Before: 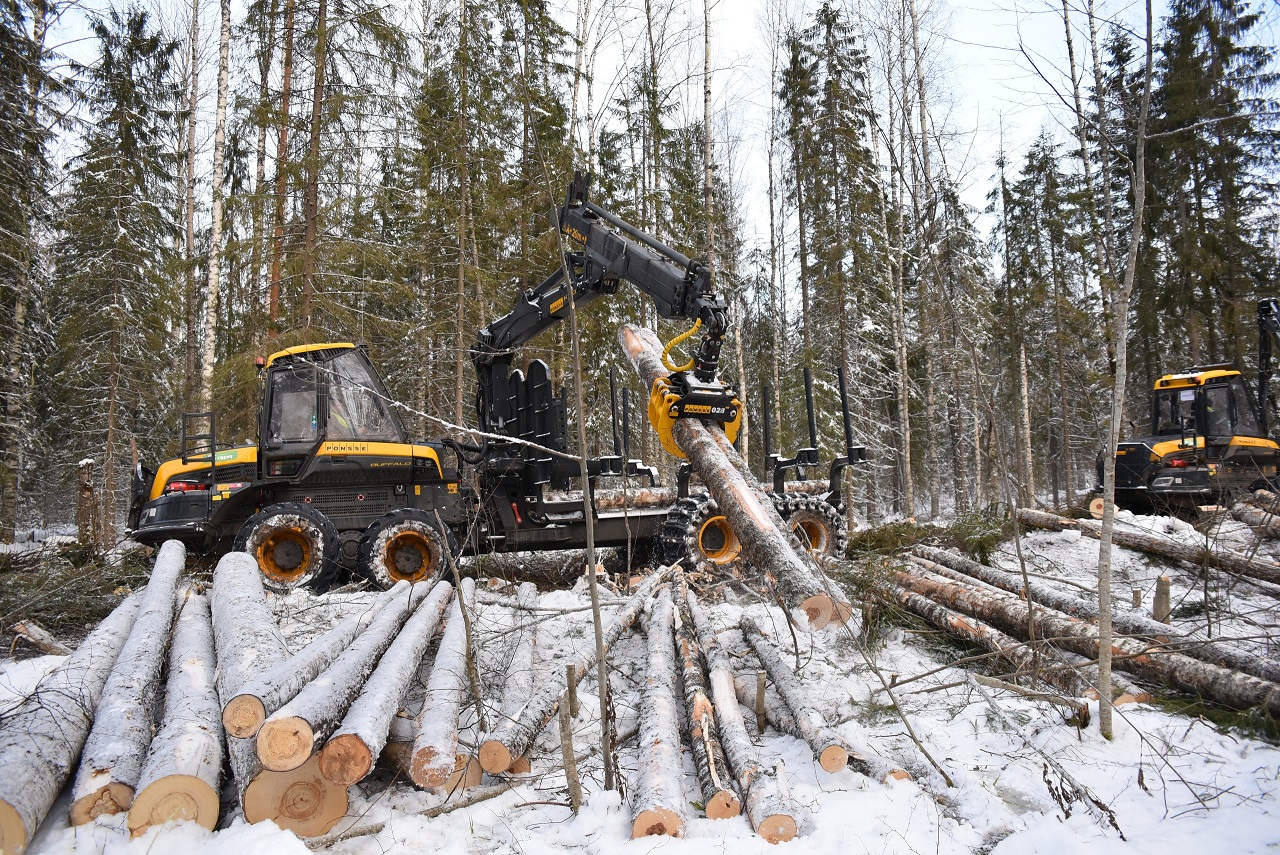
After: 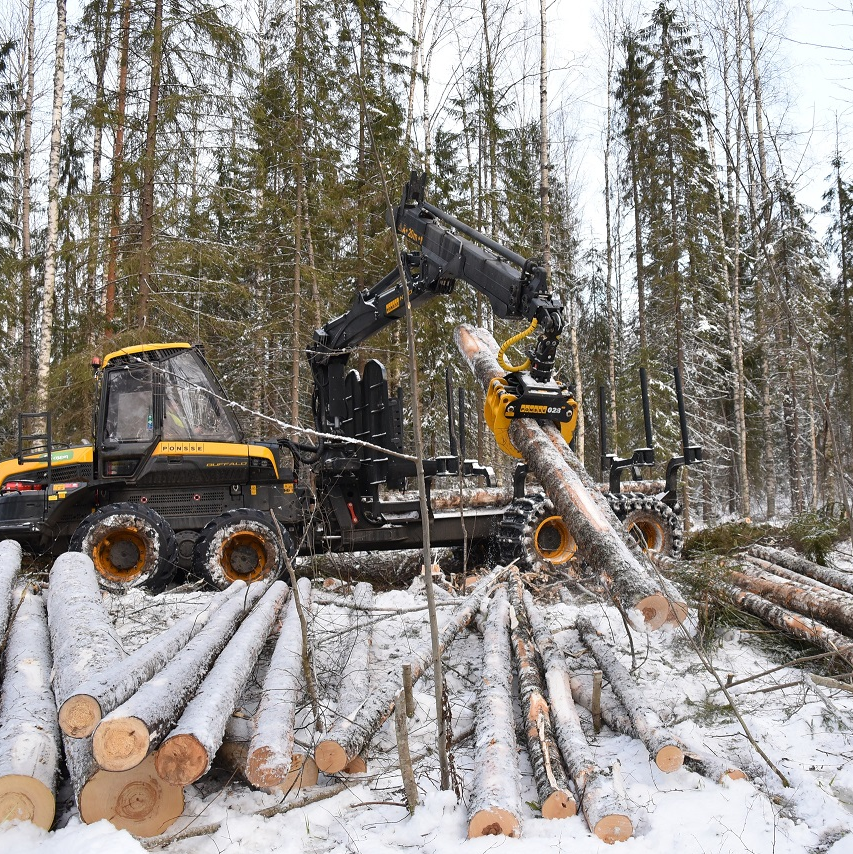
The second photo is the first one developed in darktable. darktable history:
crop and rotate: left 12.889%, right 20.402%
